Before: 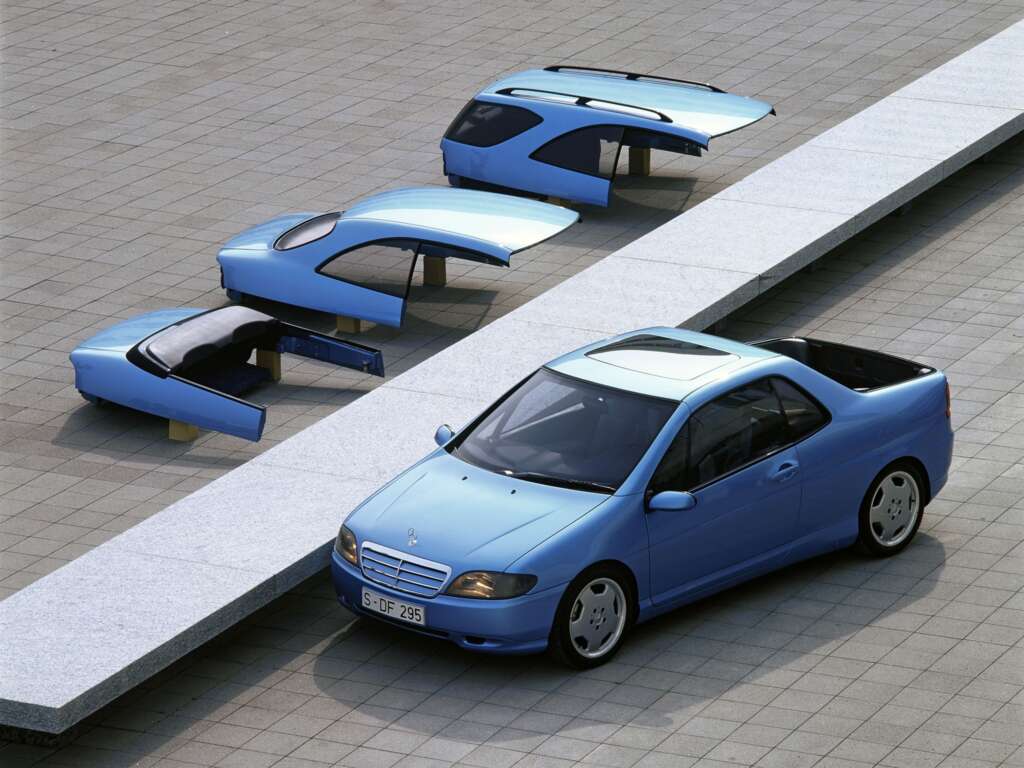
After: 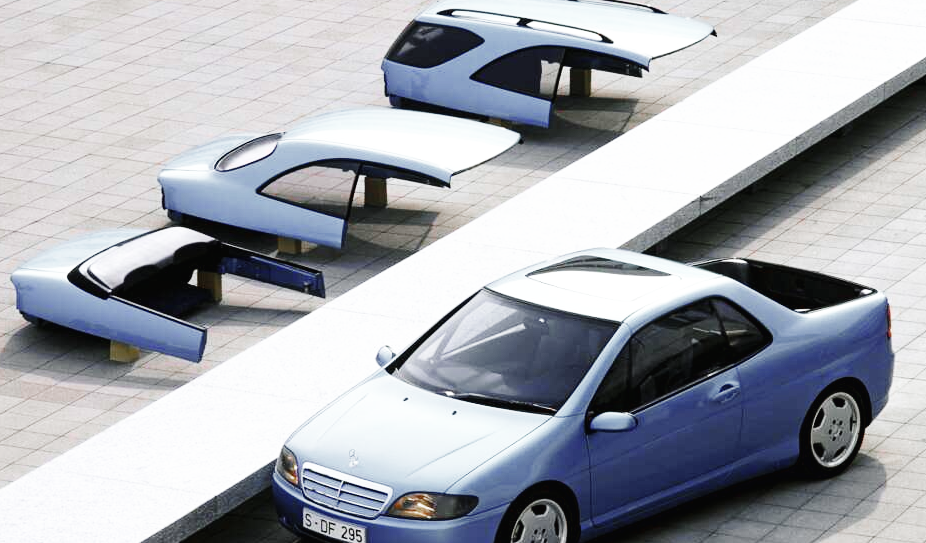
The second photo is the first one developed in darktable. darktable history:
color zones: curves: ch0 [(0, 0.48) (0.209, 0.398) (0.305, 0.332) (0.429, 0.493) (0.571, 0.5) (0.714, 0.5) (0.857, 0.5) (1, 0.48)]; ch1 [(0, 0.736) (0.143, 0.625) (0.225, 0.371) (0.429, 0.256) (0.571, 0.241) (0.714, 0.213) (0.857, 0.48) (1, 0.736)]; ch2 [(0, 0.448) (0.143, 0.498) (0.286, 0.5) (0.429, 0.5) (0.571, 0.5) (0.714, 0.5) (0.857, 0.5) (1, 0.448)]
base curve: curves: ch0 [(0, 0.003) (0.001, 0.002) (0.006, 0.004) (0.02, 0.022) (0.048, 0.086) (0.094, 0.234) (0.162, 0.431) (0.258, 0.629) (0.385, 0.8) (0.548, 0.918) (0.751, 0.988) (1, 1)], preserve colors none
crop: left 5.842%, top 10.289%, right 3.697%, bottom 18.898%
